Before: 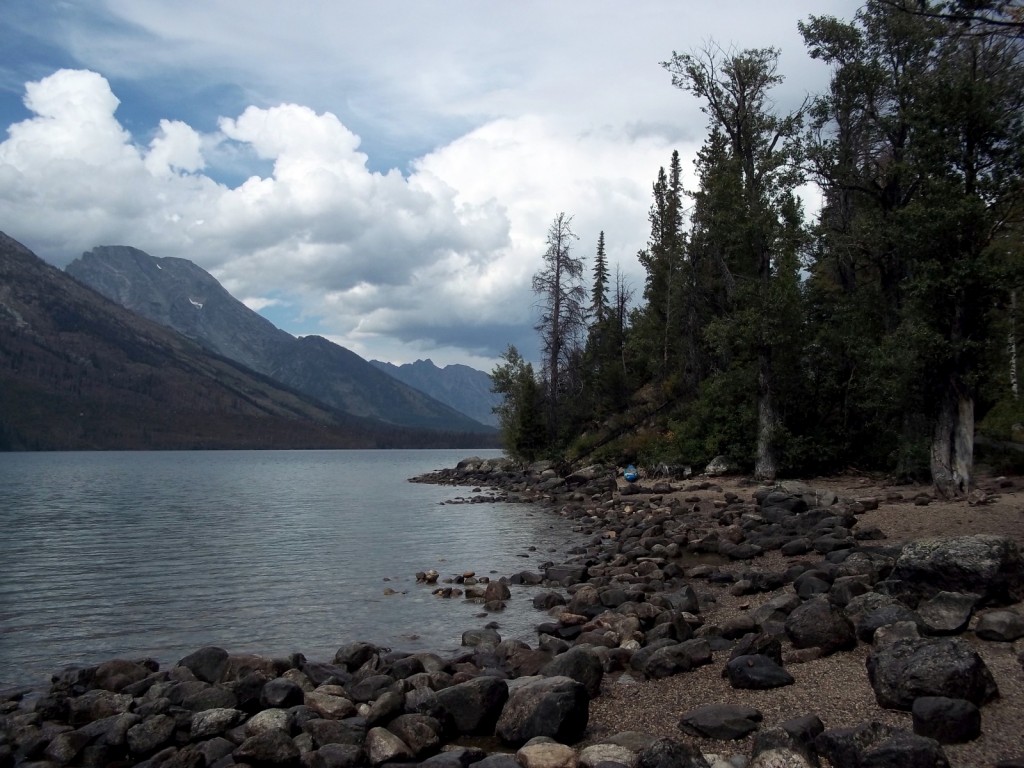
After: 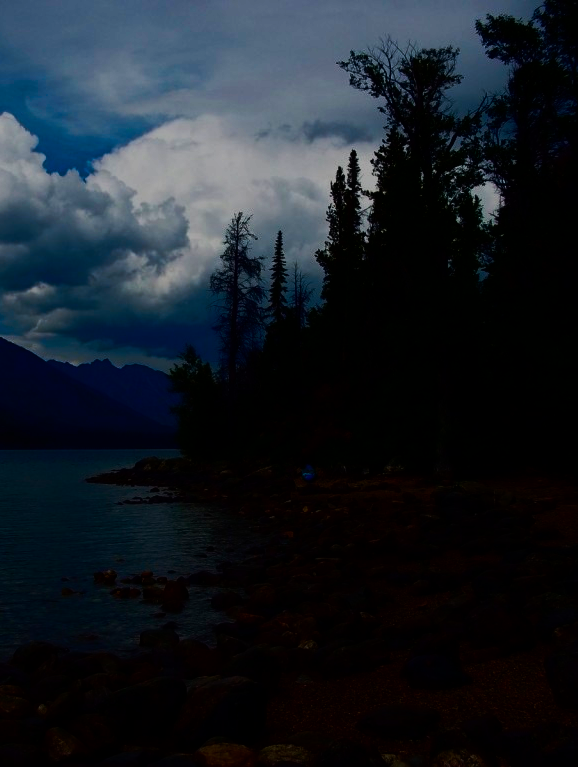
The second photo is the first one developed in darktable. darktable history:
contrast brightness saturation: brightness -0.998, saturation 0.995
tone curve: curves: ch0 [(0, 0) (0.068, 0.031) (0.175, 0.132) (0.337, 0.304) (0.498, 0.511) (0.748, 0.762) (0.993, 0.954)]; ch1 [(0, 0) (0.294, 0.184) (0.359, 0.34) (0.362, 0.35) (0.43, 0.41) (0.476, 0.457) (0.499, 0.5) (0.529, 0.523) (0.677, 0.762) (1, 1)]; ch2 [(0, 0) (0.431, 0.419) (0.495, 0.502) (0.524, 0.534) (0.557, 0.56) (0.634, 0.654) (0.728, 0.722) (1, 1)], preserve colors none
crop: left 31.508%, top 0.007%, right 12.014%
exposure: black level correction -0.015, exposure -0.525 EV, compensate exposure bias true, compensate highlight preservation false
